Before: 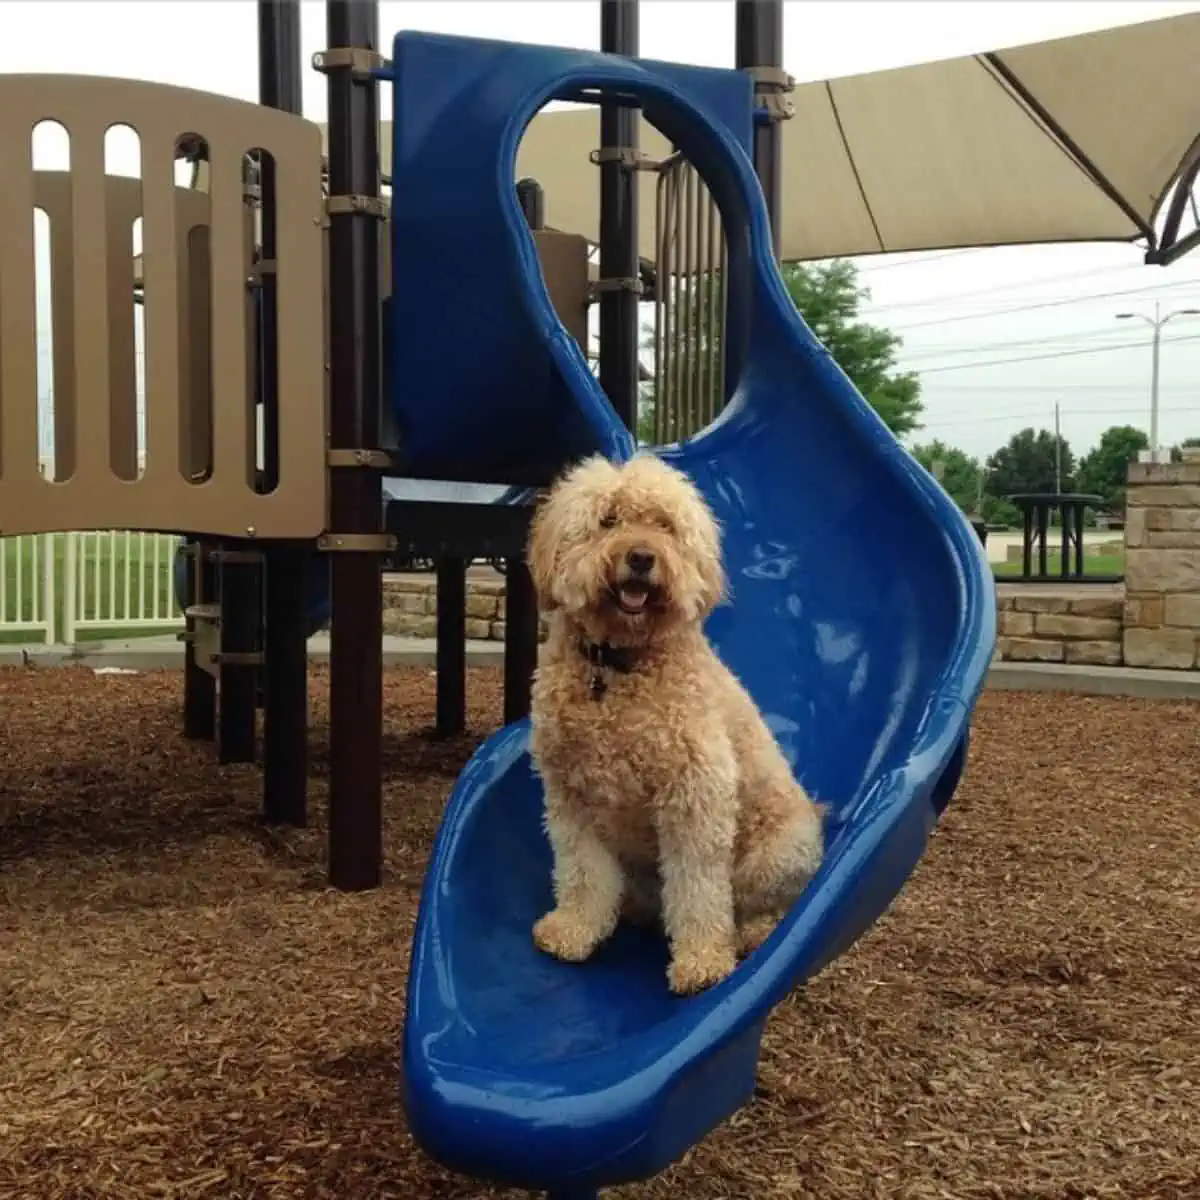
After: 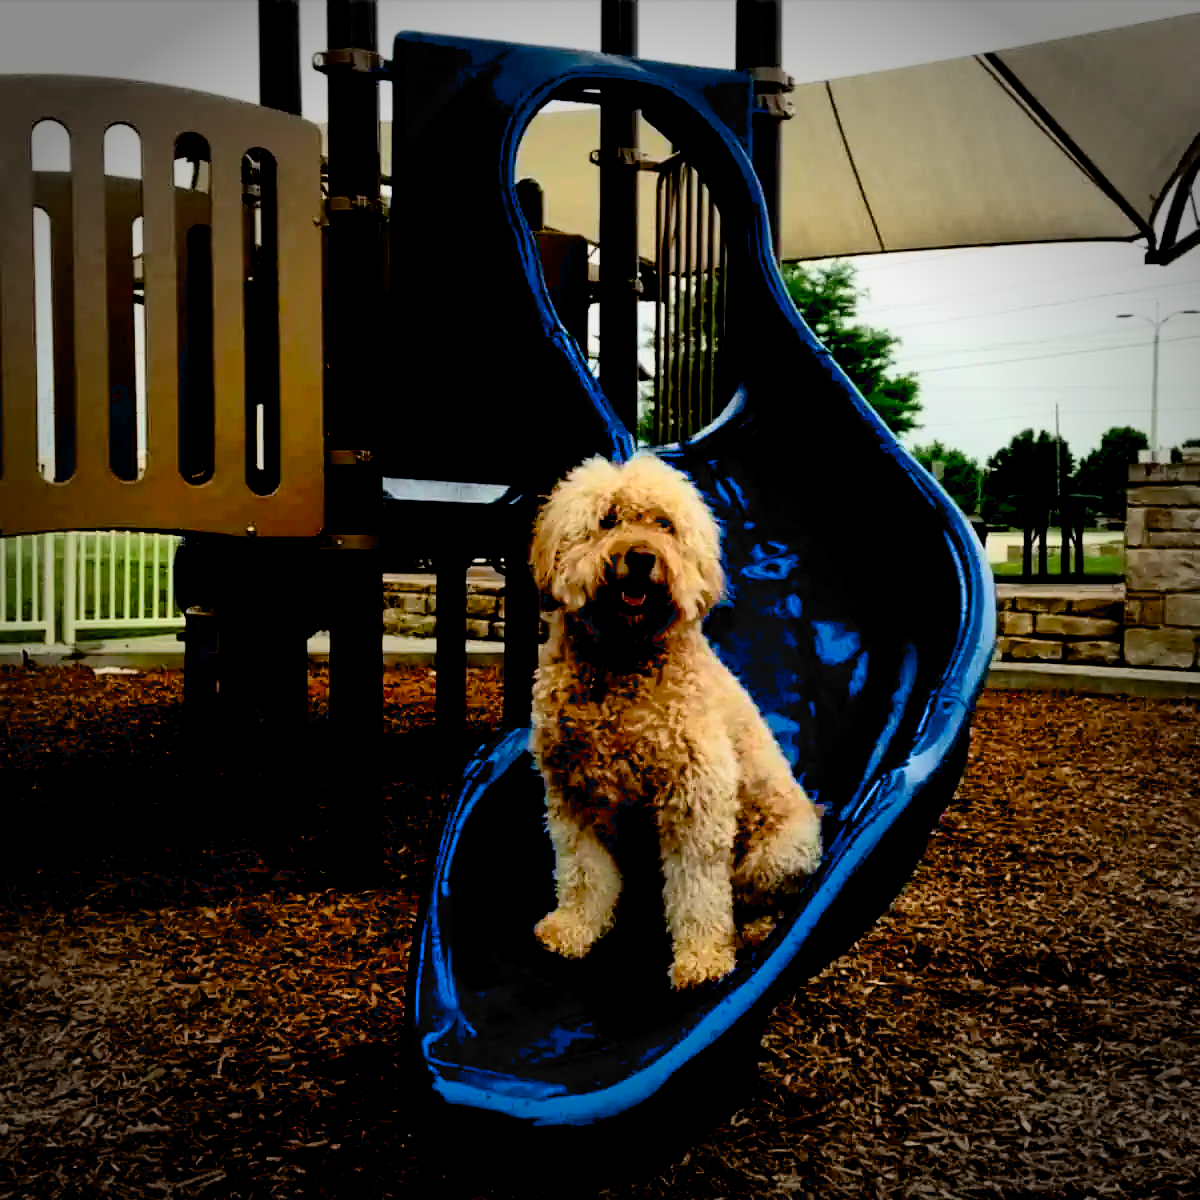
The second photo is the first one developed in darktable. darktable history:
contrast brightness saturation: contrast 0.4, brightness 0.05, saturation 0.25
filmic rgb: black relative exposure -5 EV, hardness 2.88, contrast 1.3, highlights saturation mix -30%
exposure: black level correction 0.056, compensate highlight preservation false
shadows and highlights: on, module defaults
vignetting: fall-off start 75%, brightness -0.692, width/height ratio 1.084
